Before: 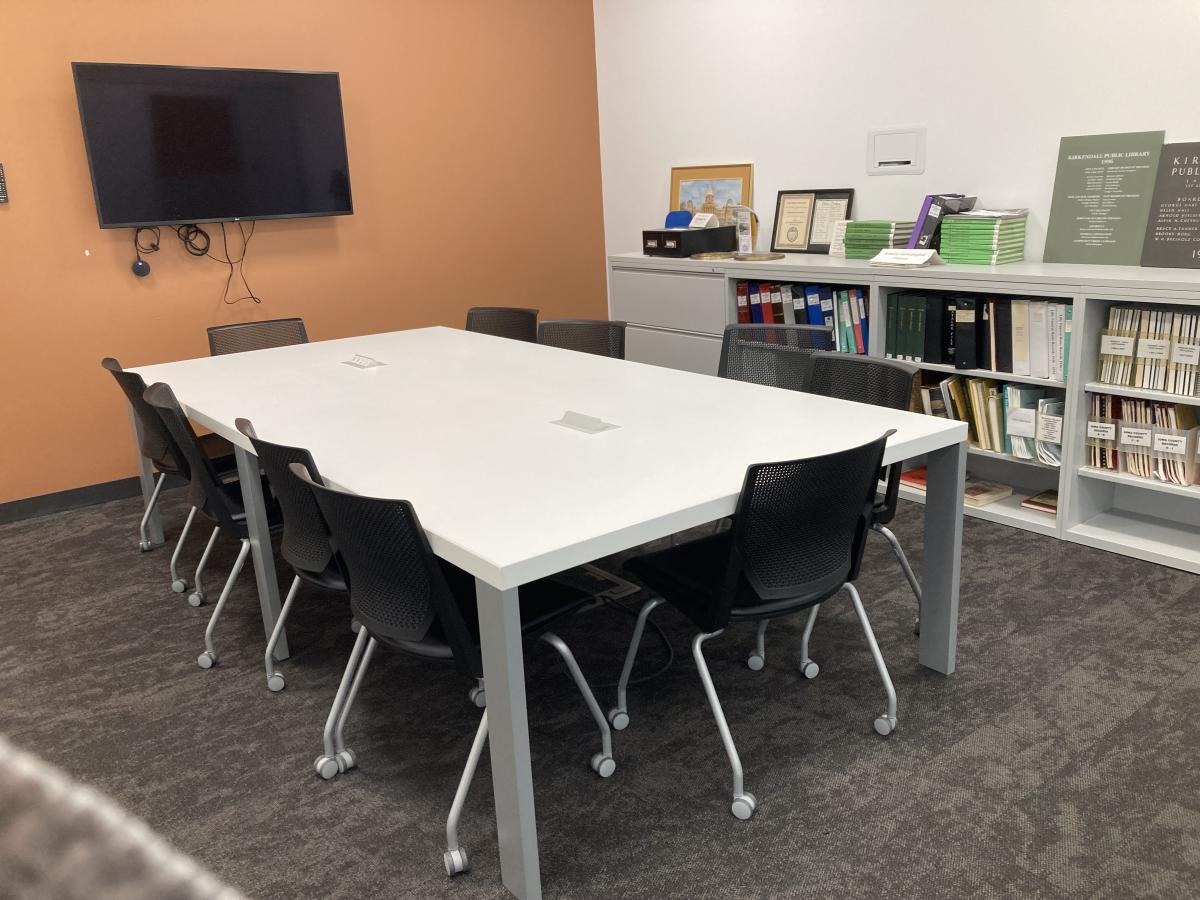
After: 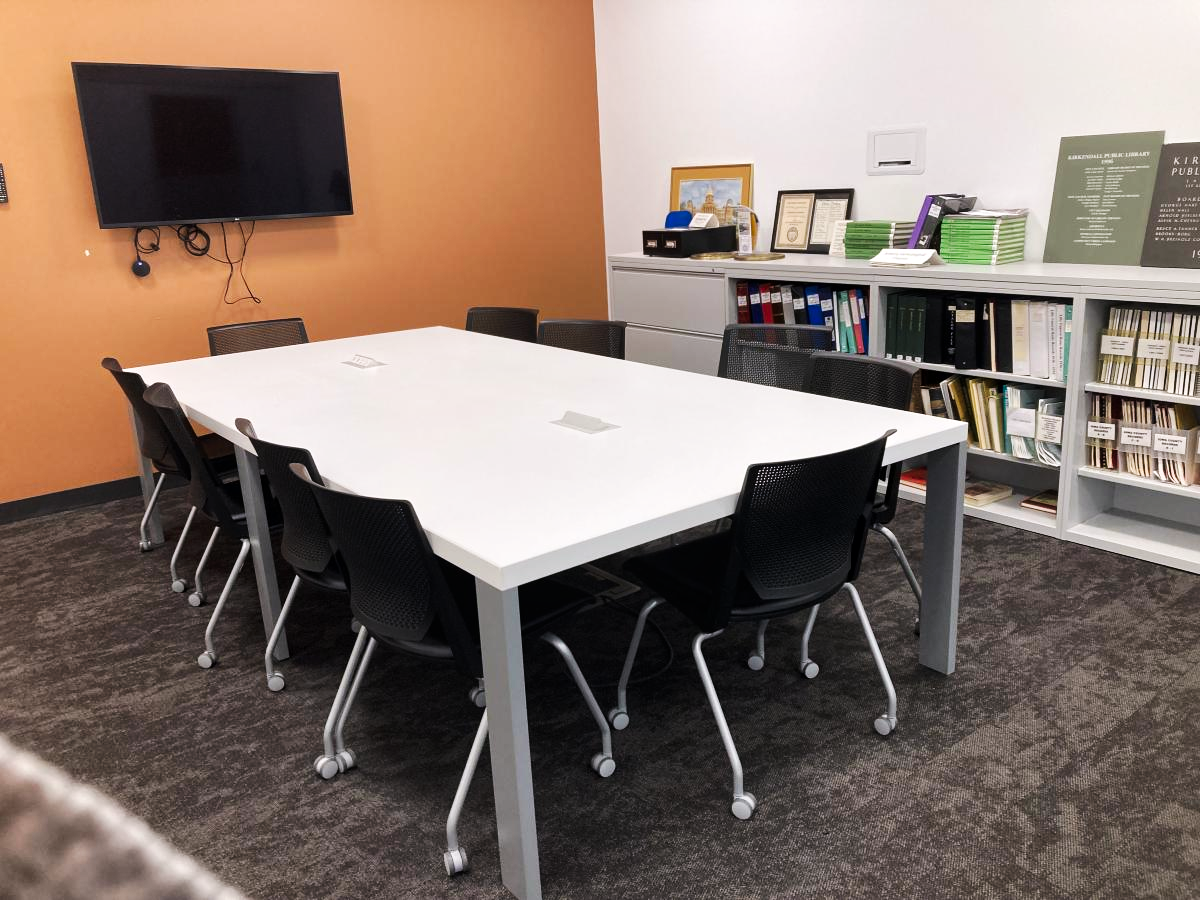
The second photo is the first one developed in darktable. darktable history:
local contrast: mode bilateral grid, contrast 20, coarseness 50, detail 120%, midtone range 0.2
tone curve: curves: ch0 [(0, 0) (0.003, 0.009) (0.011, 0.013) (0.025, 0.019) (0.044, 0.029) (0.069, 0.04) (0.1, 0.053) (0.136, 0.08) (0.177, 0.114) (0.224, 0.151) (0.277, 0.207) (0.335, 0.267) (0.399, 0.35) (0.468, 0.442) (0.543, 0.545) (0.623, 0.656) (0.709, 0.752) (0.801, 0.843) (0.898, 0.932) (1, 1)], preserve colors none
color calibration: illuminant custom, x 0.348, y 0.366, temperature 4940.58 K
